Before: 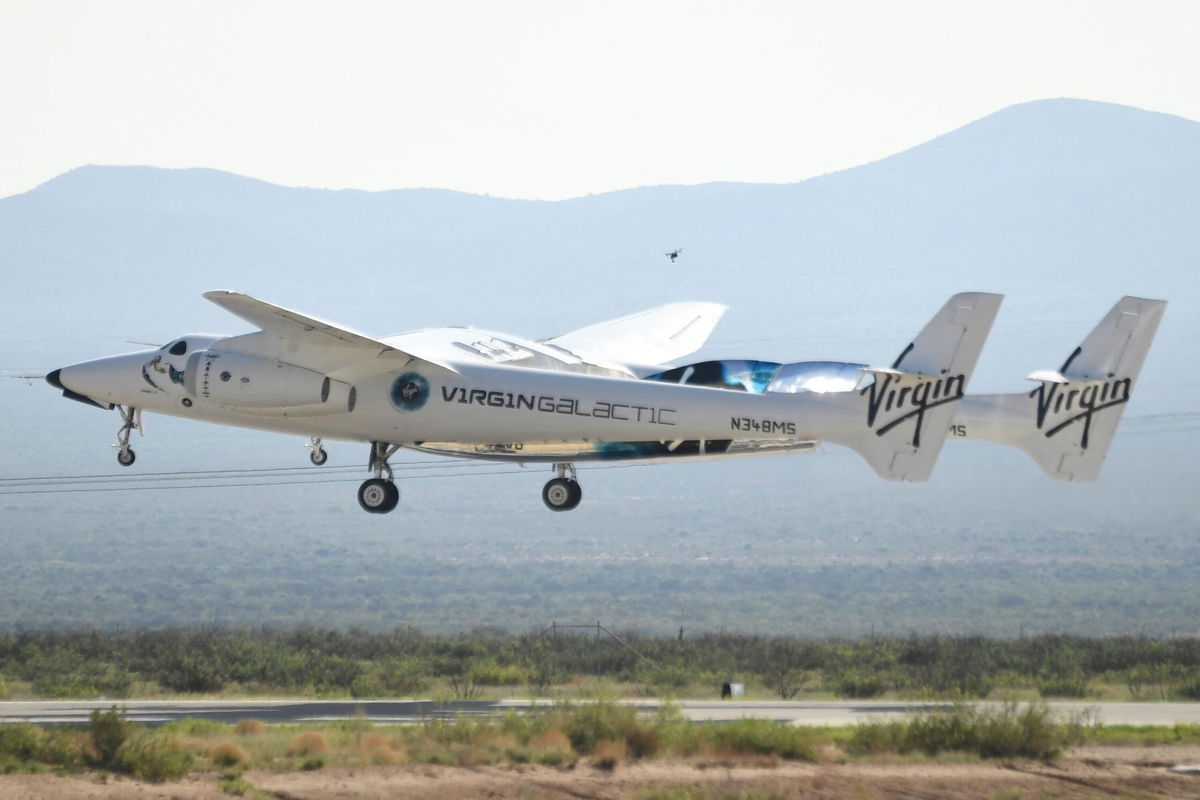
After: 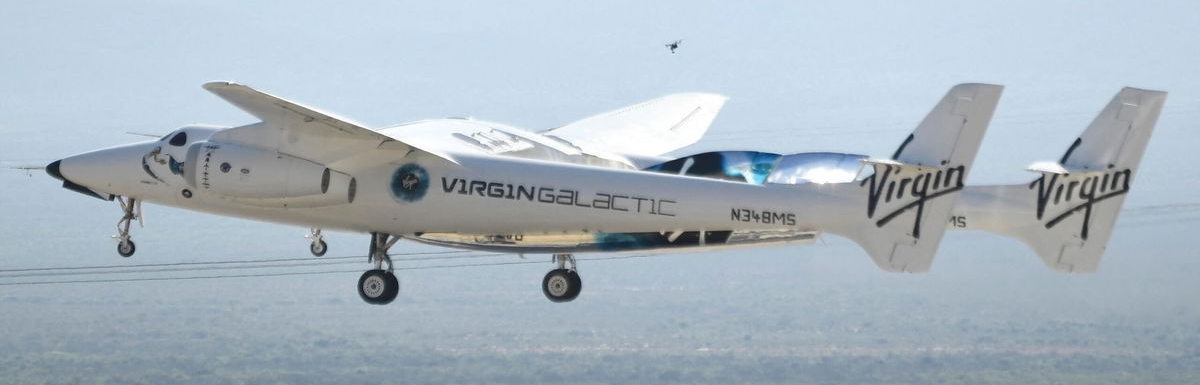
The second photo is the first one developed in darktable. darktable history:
levels: mode automatic, levels [0, 0.48, 0.961]
crop and rotate: top 26.271%, bottom 25.528%
